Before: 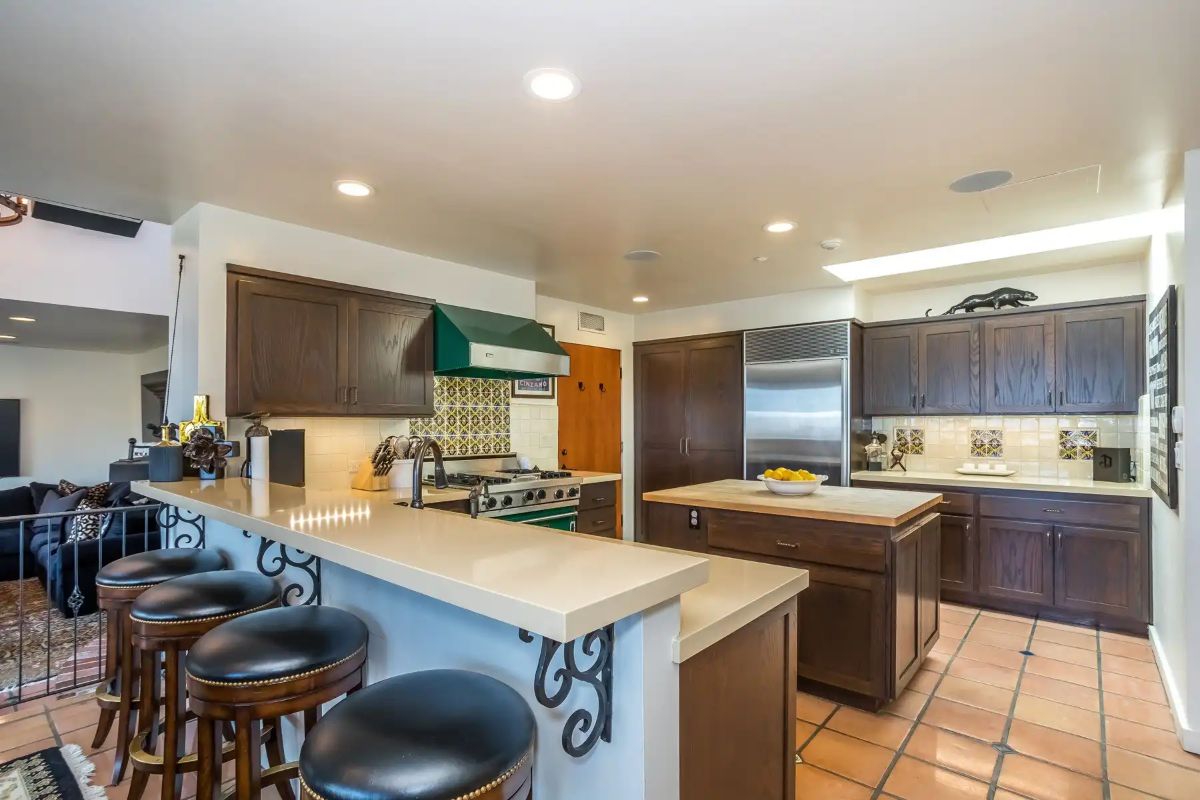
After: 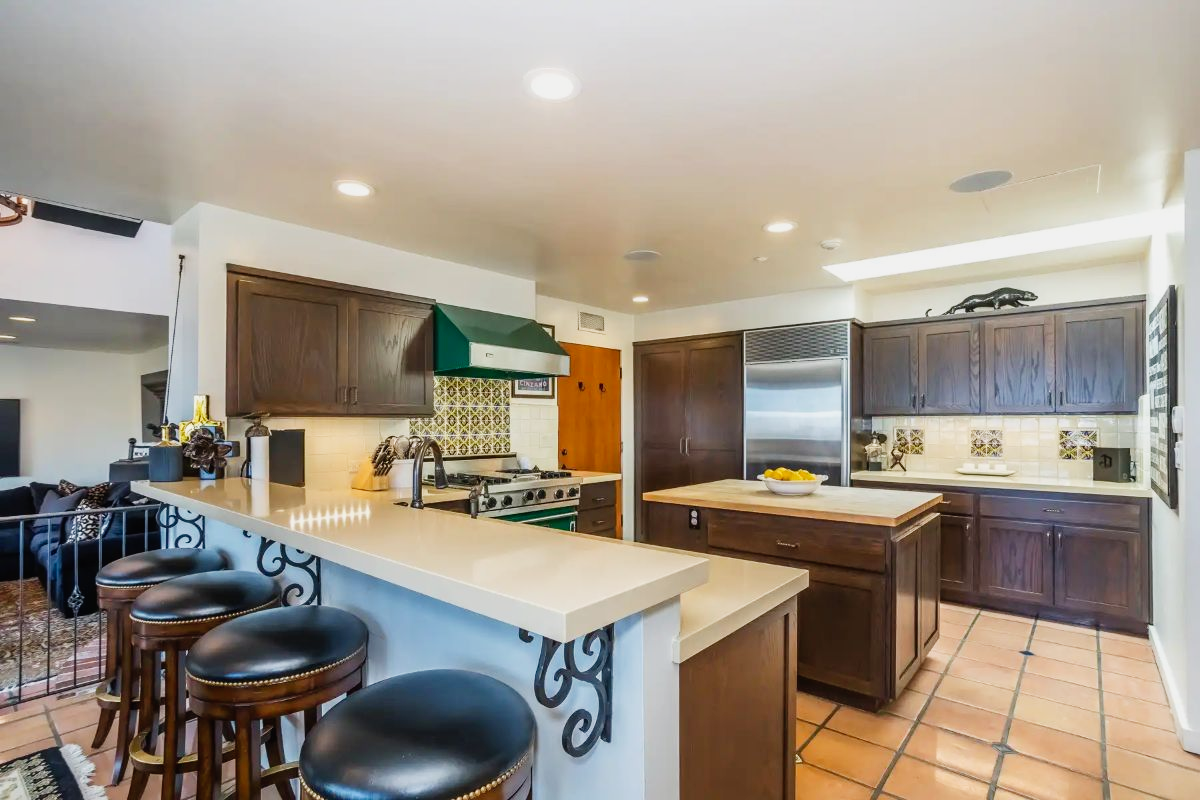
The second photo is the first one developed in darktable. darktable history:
tone curve: curves: ch0 [(0, 0.012) (0.052, 0.04) (0.107, 0.086) (0.269, 0.266) (0.471, 0.503) (0.731, 0.771) (0.921, 0.909) (0.999, 0.951)]; ch1 [(0, 0) (0.339, 0.298) (0.402, 0.363) (0.444, 0.415) (0.485, 0.469) (0.494, 0.493) (0.504, 0.501) (0.525, 0.534) (0.555, 0.593) (0.594, 0.648) (1, 1)]; ch2 [(0, 0) (0.48, 0.48) (0.504, 0.5) (0.535, 0.557) (0.581, 0.623) (0.649, 0.683) (0.824, 0.815) (1, 1)], preserve colors none
